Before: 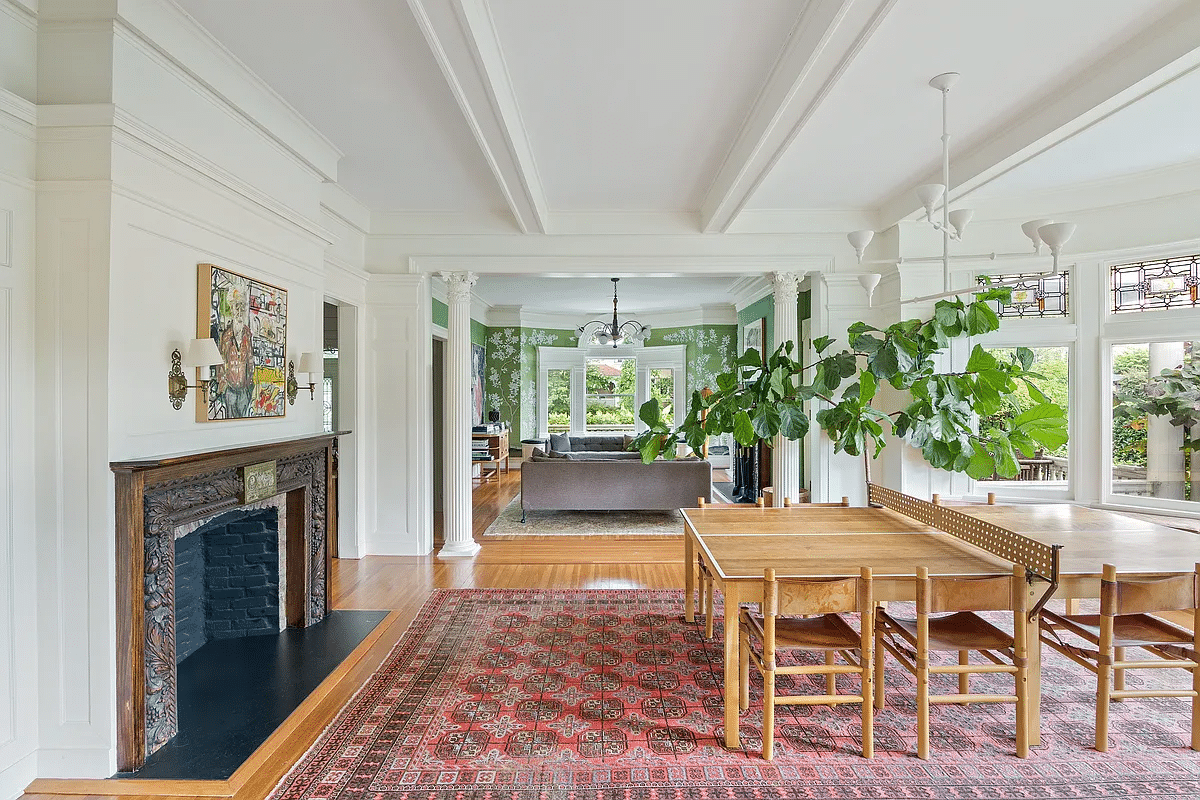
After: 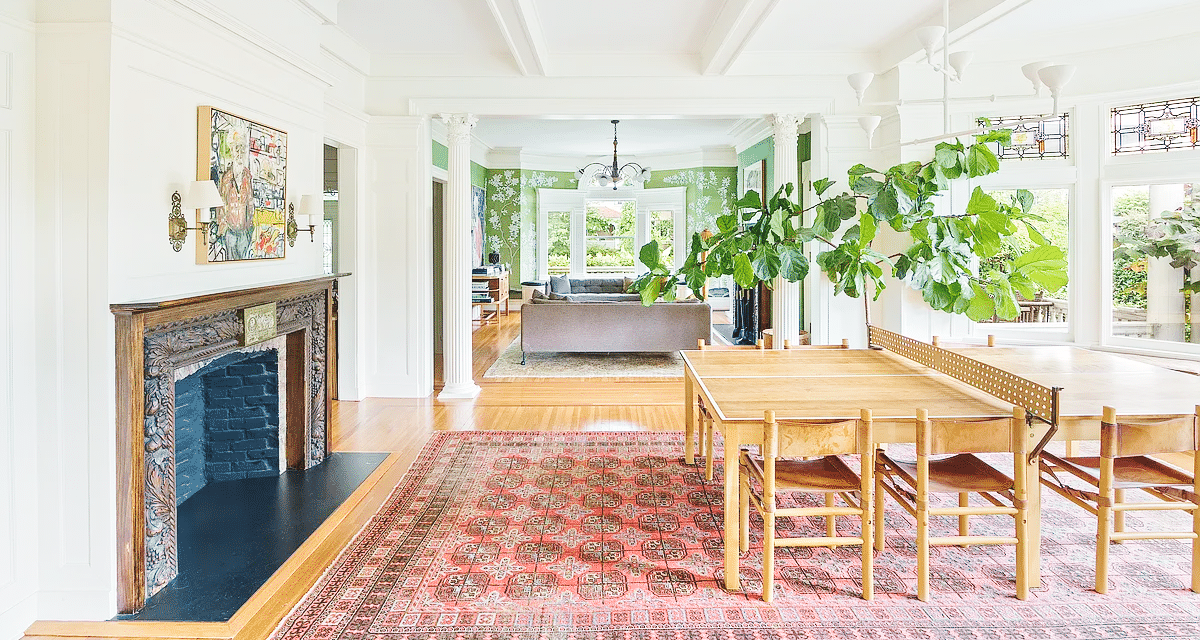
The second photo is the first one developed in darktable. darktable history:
base curve: curves: ch0 [(0, 0.007) (0.028, 0.063) (0.121, 0.311) (0.46, 0.743) (0.859, 0.957) (1, 1)], preserve colors none
velvia: on, module defaults
crop and rotate: top 19.998%
